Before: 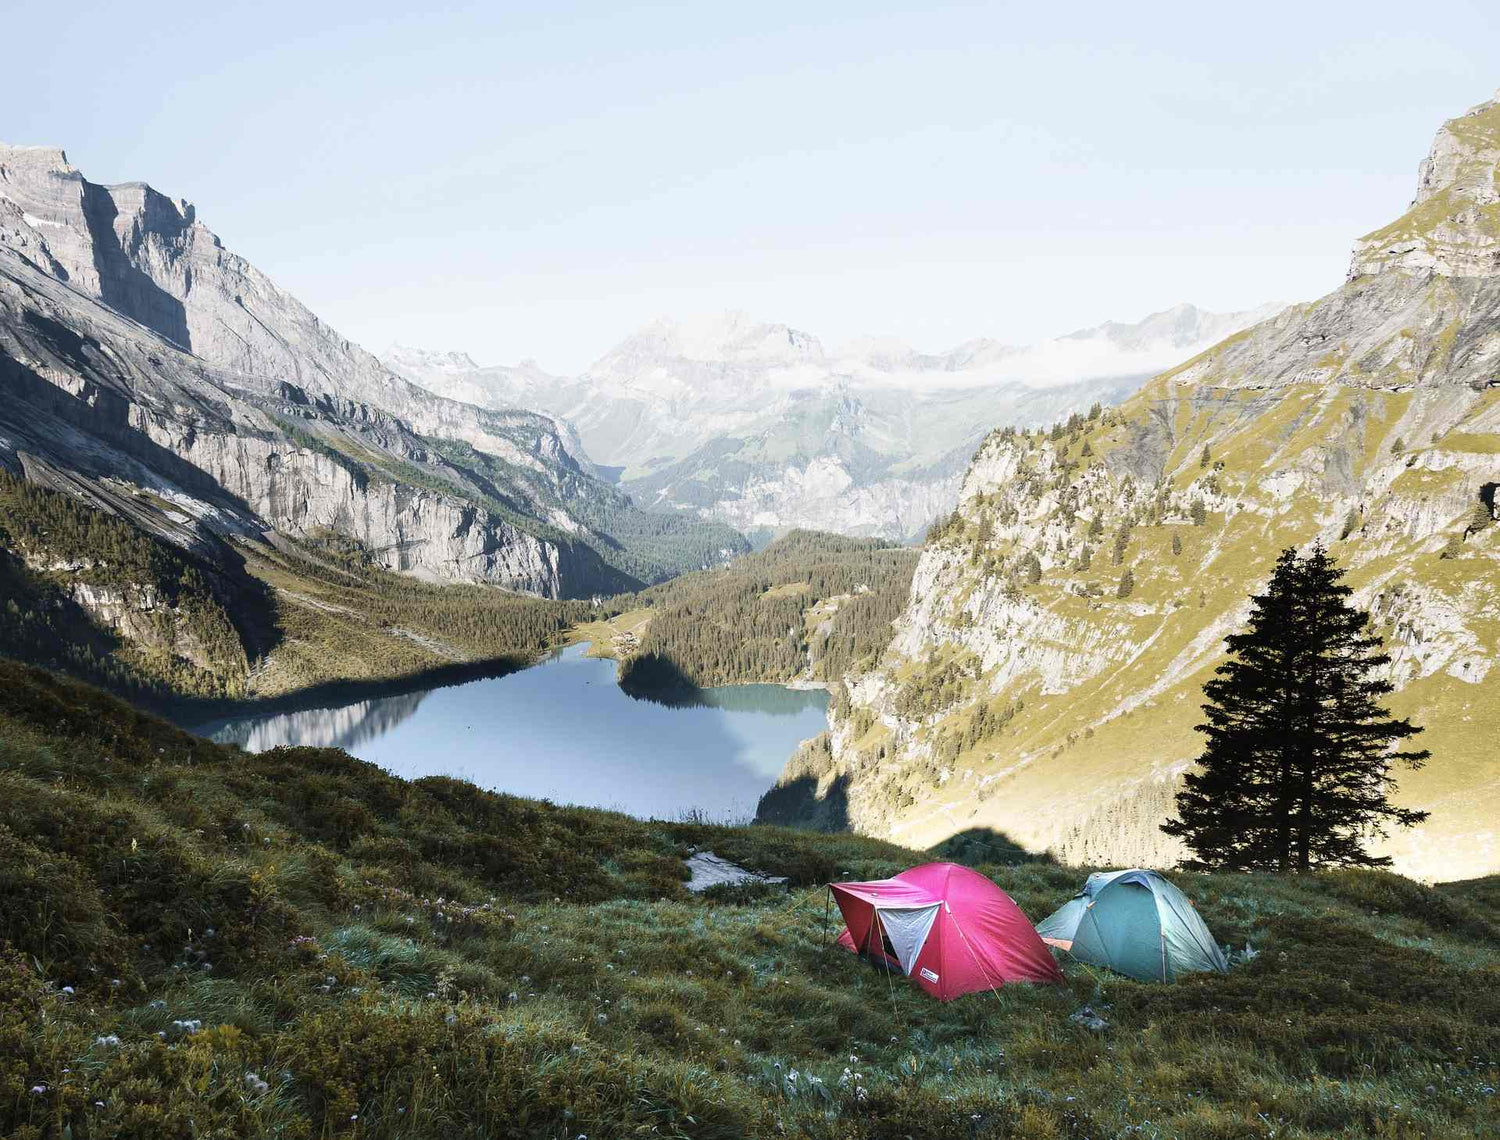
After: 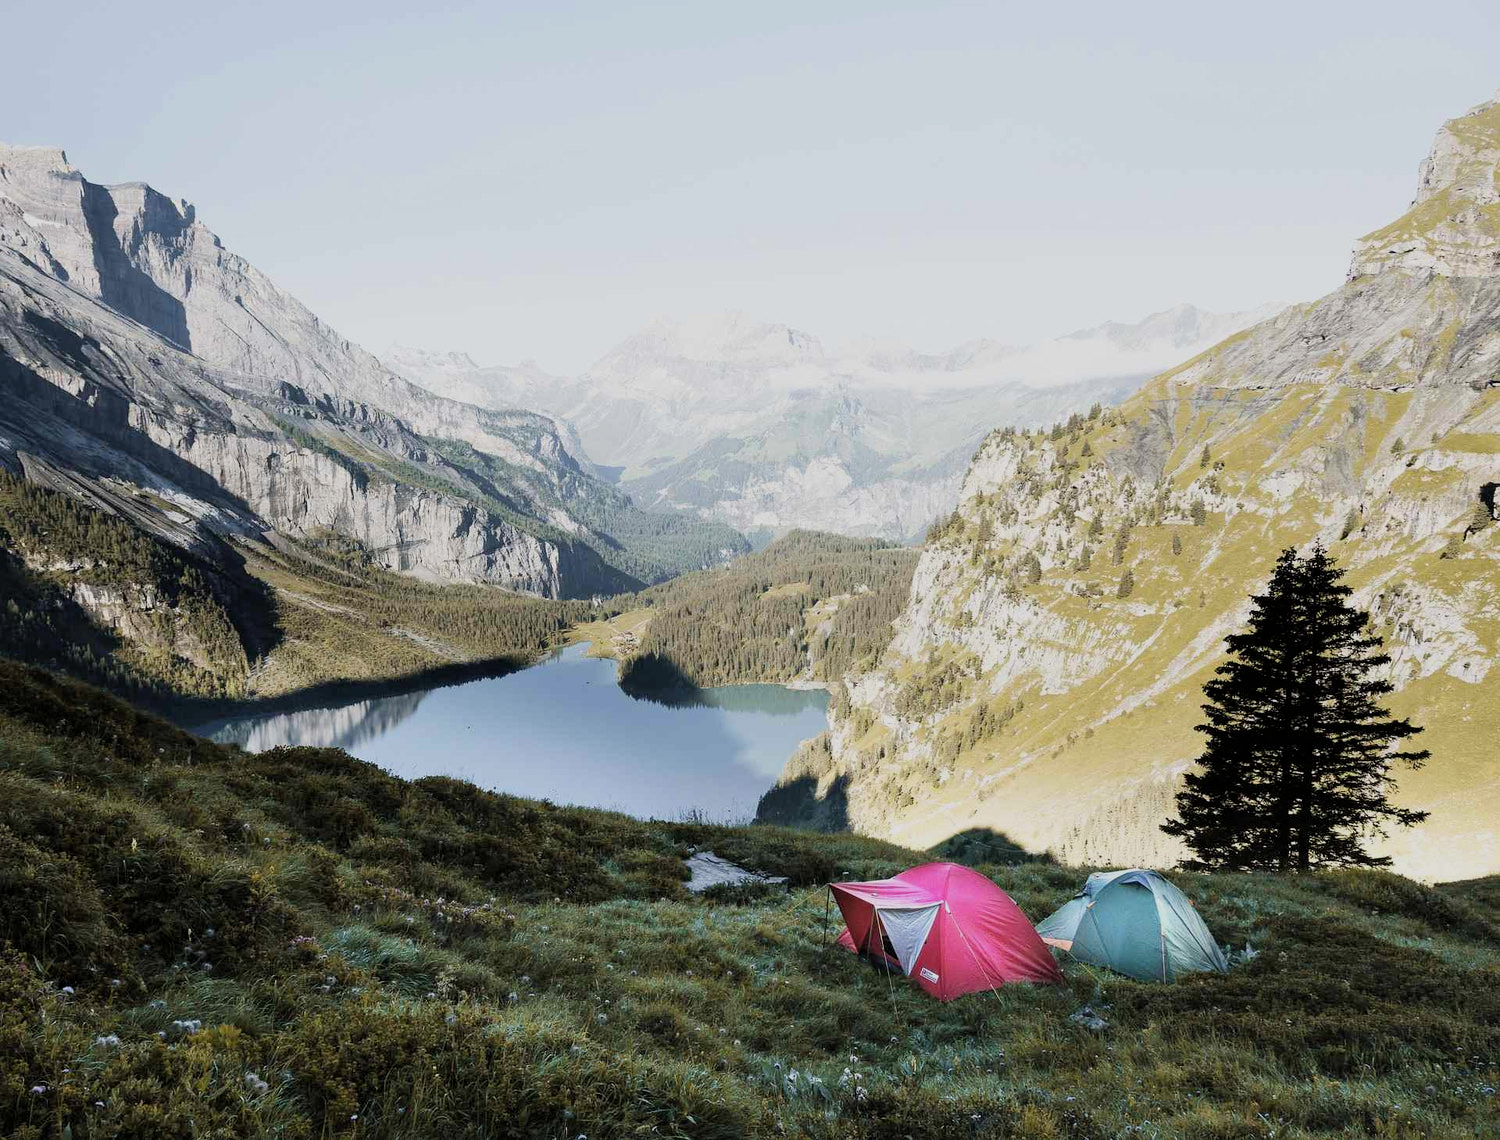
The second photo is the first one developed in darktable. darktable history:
filmic rgb: middle gray luminance 18.28%, black relative exposure -11.22 EV, white relative exposure 3.74 EV, target black luminance 0%, hardness 5.82, latitude 56.72%, contrast 0.964, shadows ↔ highlights balance 49.17%
